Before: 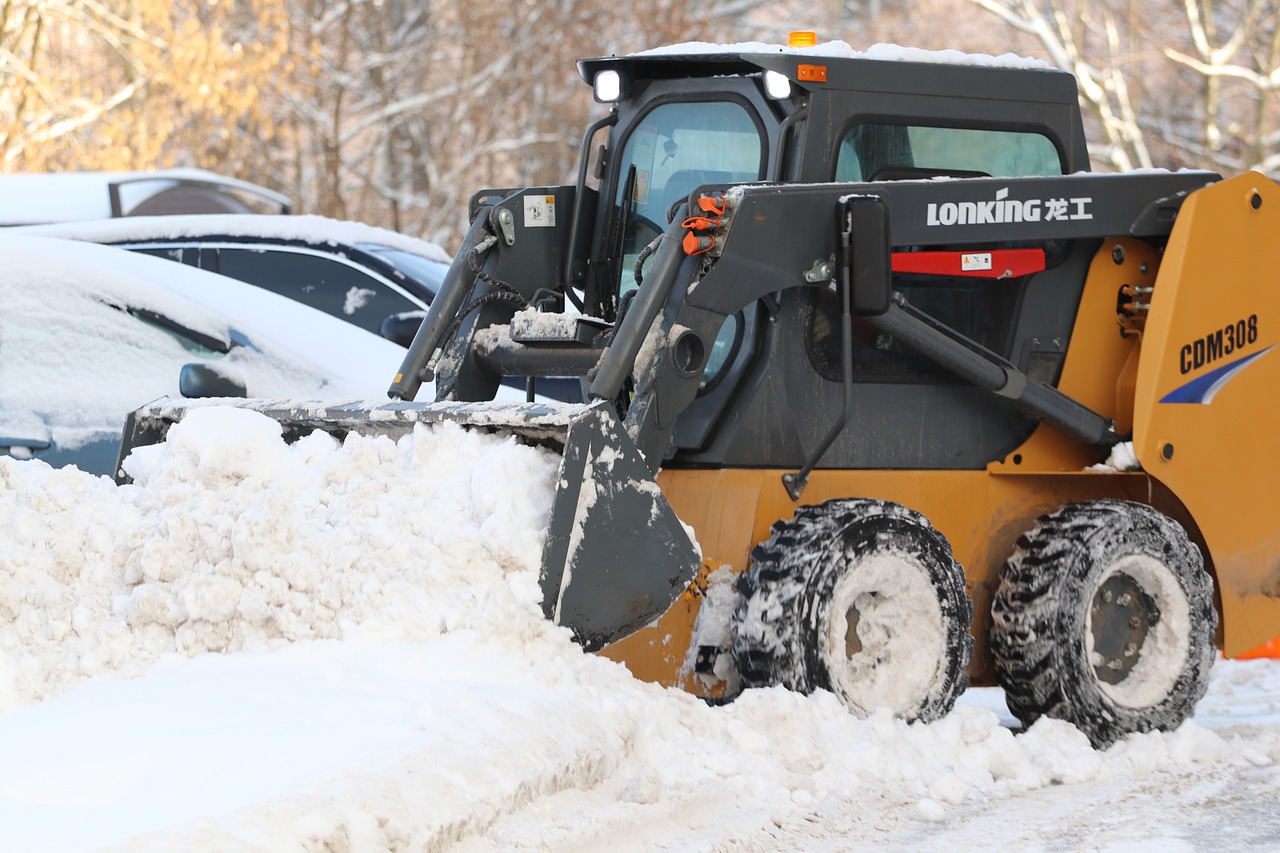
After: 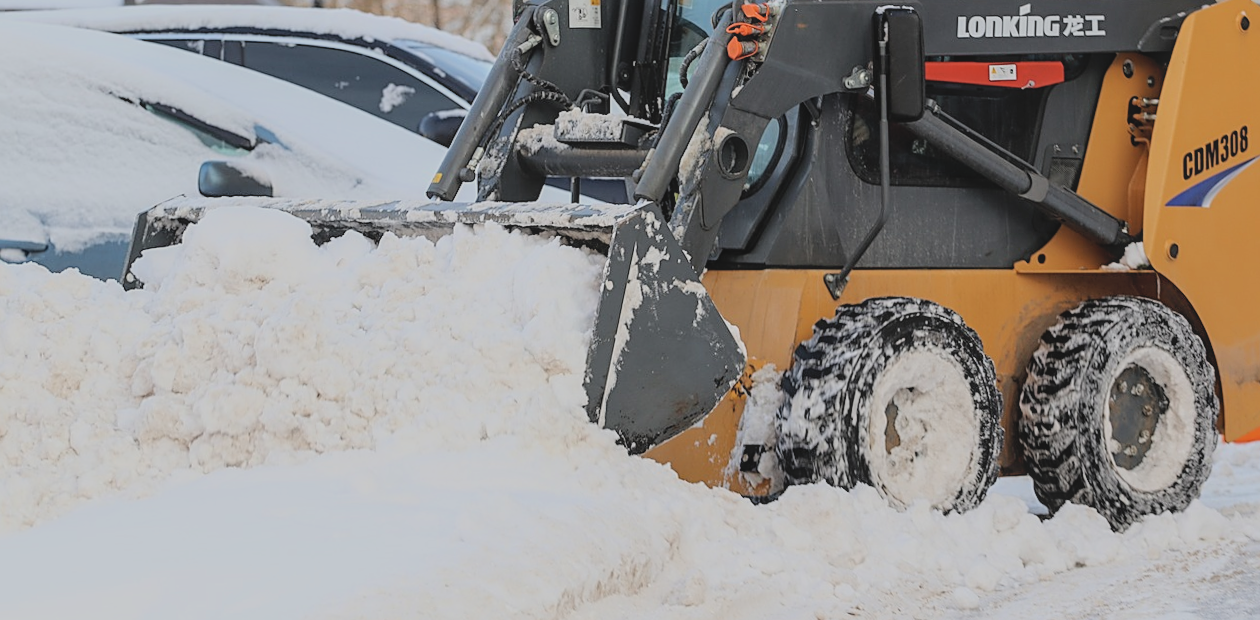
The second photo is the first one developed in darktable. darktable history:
rotate and perspective: rotation -0.013°, lens shift (vertical) -0.027, lens shift (horizontal) 0.178, crop left 0.016, crop right 0.989, crop top 0.082, crop bottom 0.918
contrast brightness saturation: contrast -0.15, brightness 0.05, saturation -0.12
local contrast: on, module defaults
filmic rgb: black relative exposure -7.65 EV, white relative exposure 4.56 EV, hardness 3.61, color science v6 (2022)
crop and rotate: top 19.998%
sharpen: on, module defaults
